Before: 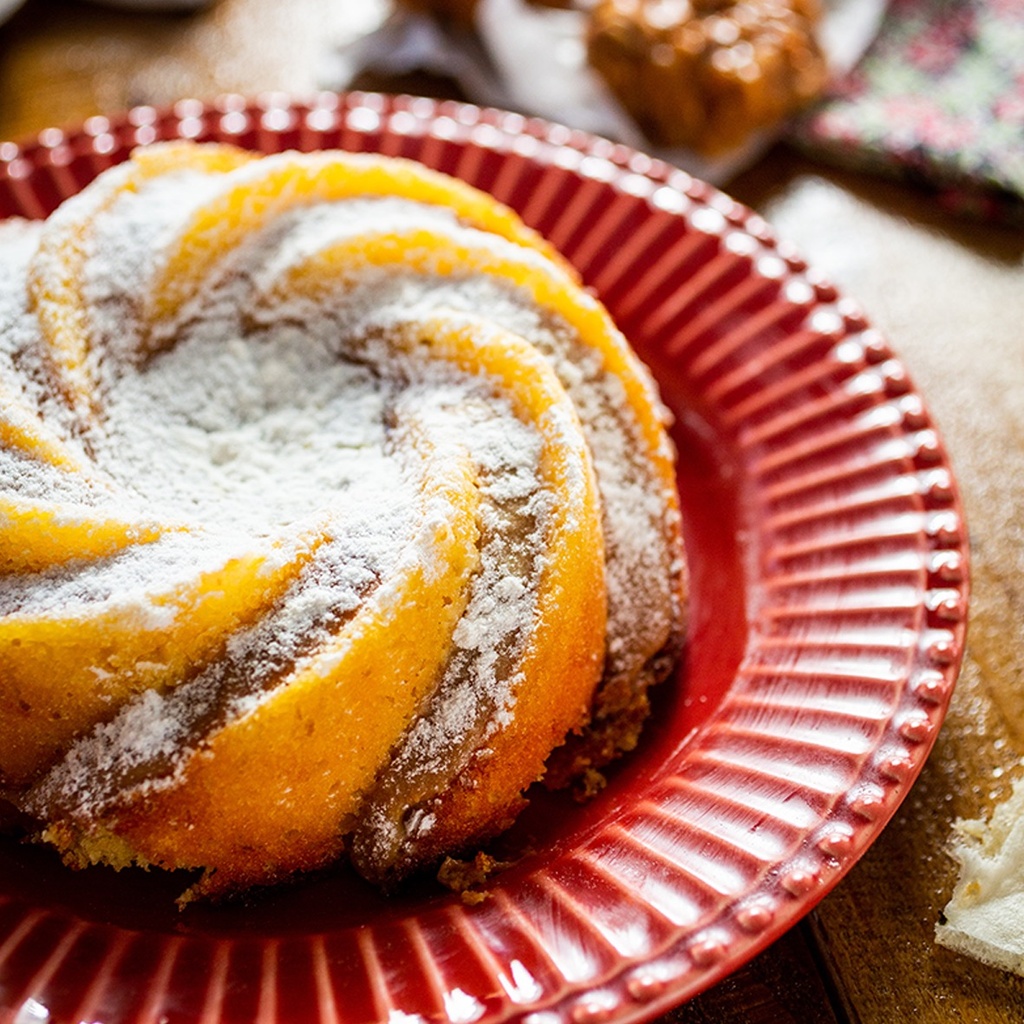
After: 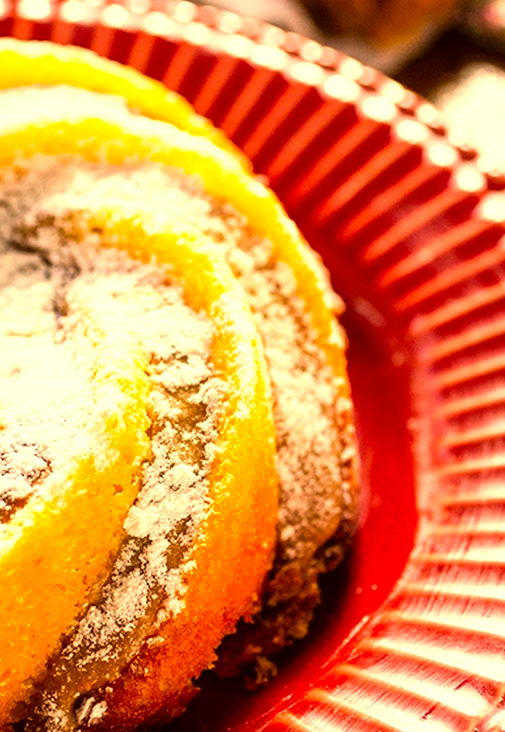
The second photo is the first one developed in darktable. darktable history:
crop: left 32.131%, top 10.954%, right 18.508%, bottom 17.513%
color correction: highlights a* 17.99, highlights b* 36.15, shadows a* 1.51, shadows b* 6.26, saturation 1.01
tone equalizer: -8 EV -0.719 EV, -7 EV -0.671 EV, -6 EV -0.636 EV, -5 EV -0.387 EV, -3 EV 0.375 EV, -2 EV 0.6 EV, -1 EV 0.681 EV, +0 EV 0.721 EV
